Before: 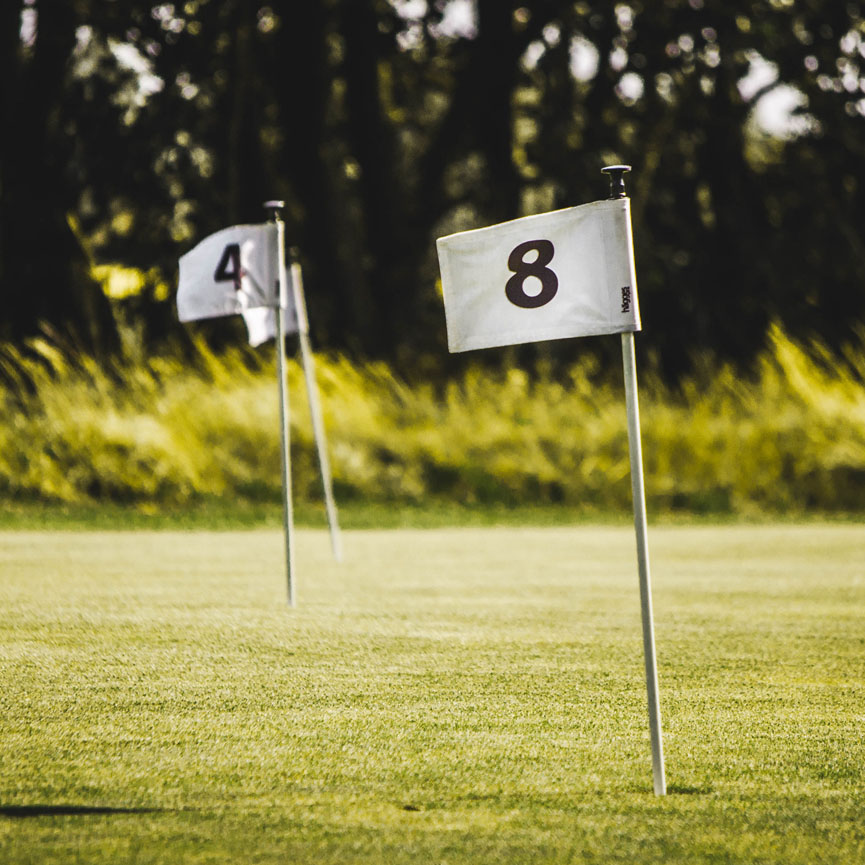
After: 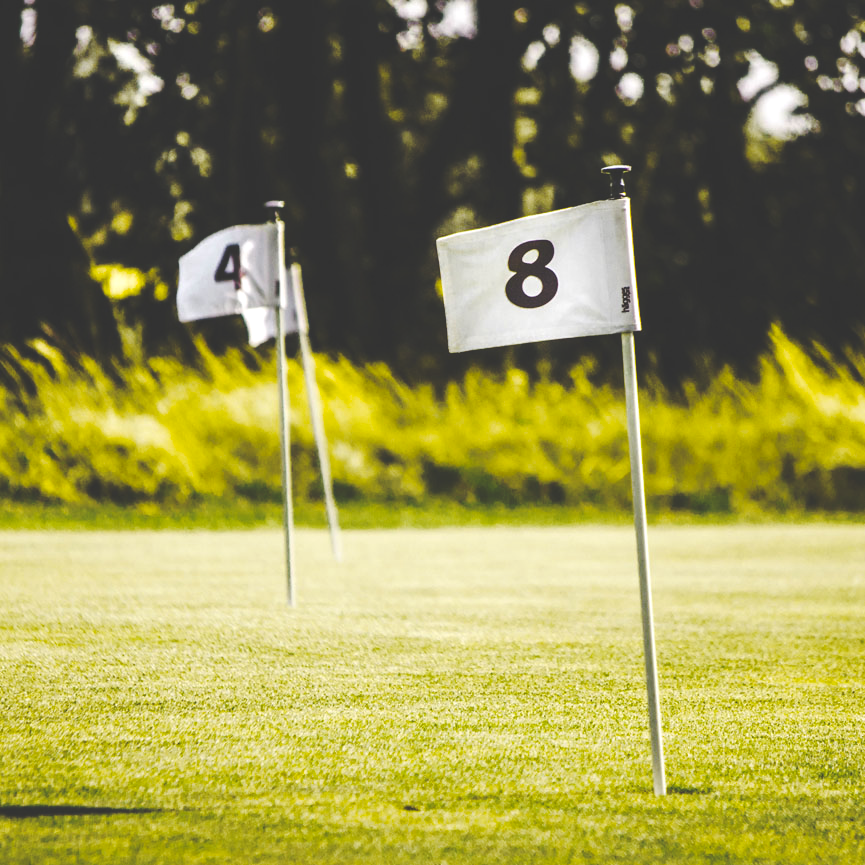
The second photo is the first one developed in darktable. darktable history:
base curve: curves: ch0 [(0, 0.024) (0.055, 0.065) (0.121, 0.166) (0.236, 0.319) (0.693, 0.726) (1, 1)], preserve colors none
exposure: exposure 0.258 EV, compensate highlight preservation false
